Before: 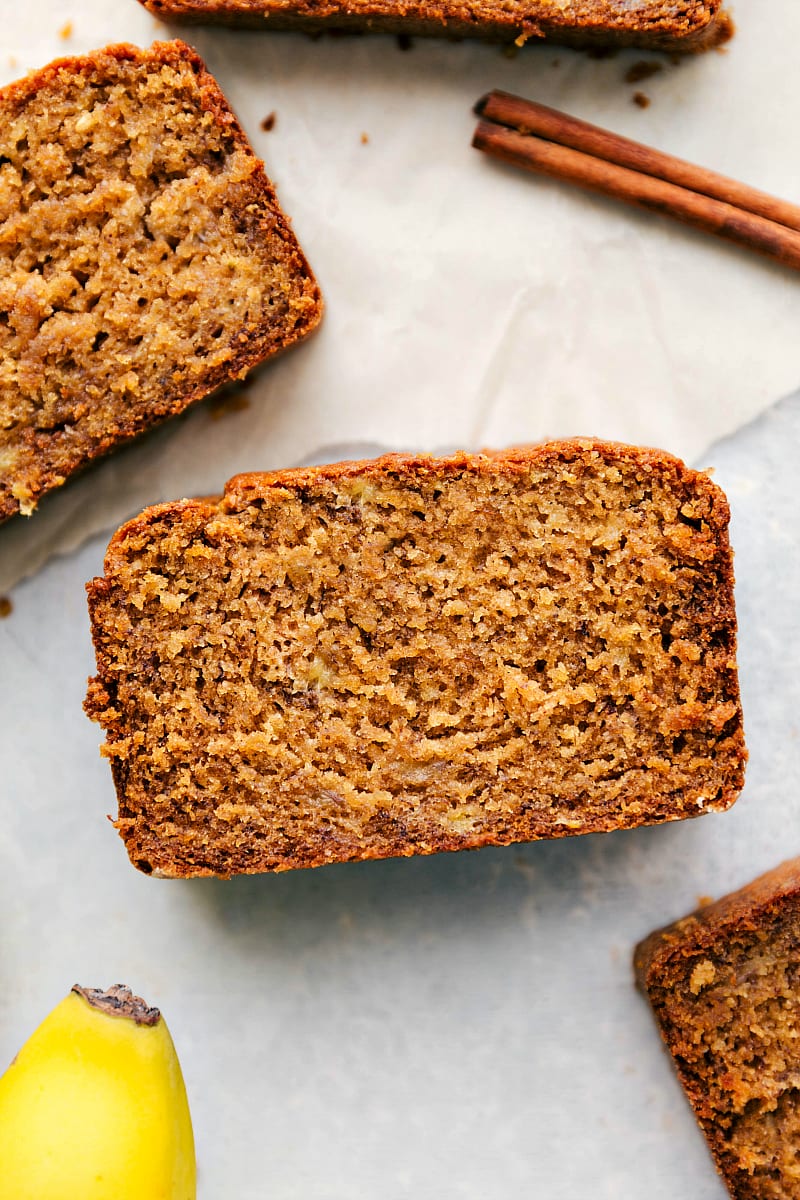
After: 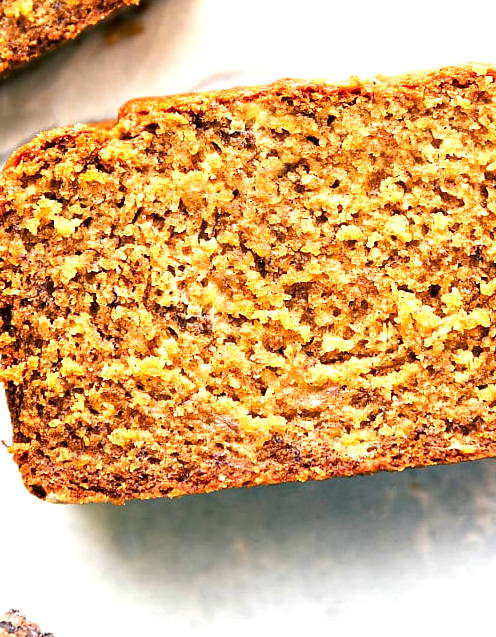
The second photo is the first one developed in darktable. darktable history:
local contrast: highlights 100%, shadows 100%, detail 120%, midtone range 0.2
crop: left 13.312%, top 31.28%, right 24.627%, bottom 15.582%
exposure: black level correction 0, exposure 1.1 EV, compensate exposure bias true, compensate highlight preservation false
